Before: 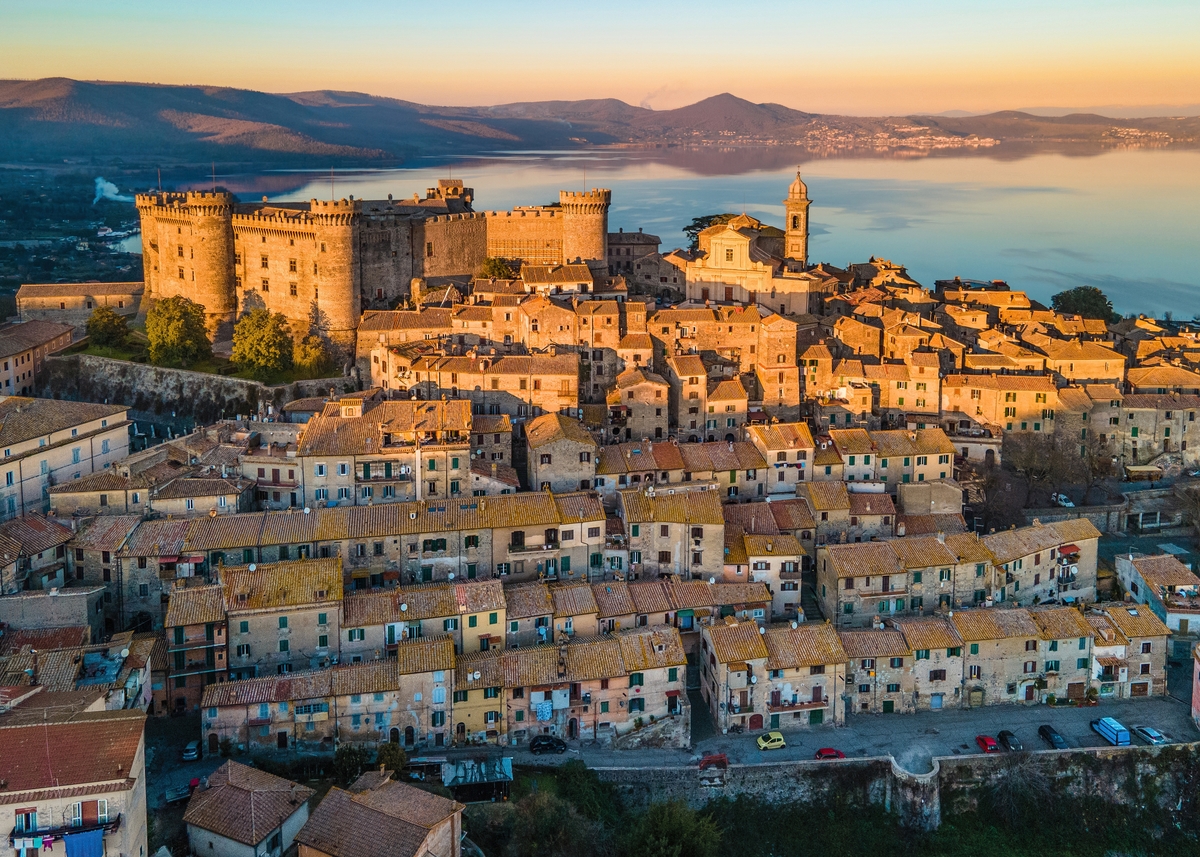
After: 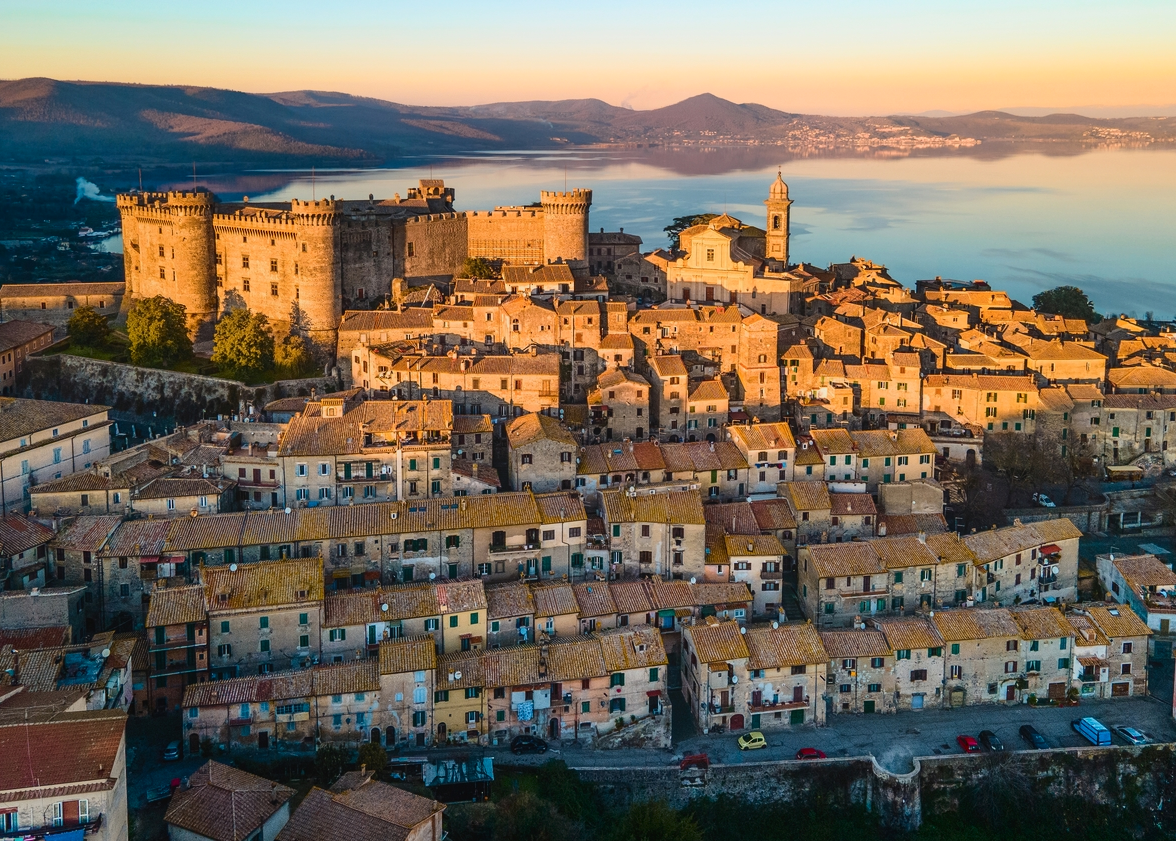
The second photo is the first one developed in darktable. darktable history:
contrast equalizer: y [[0.546, 0.552, 0.554, 0.554, 0.552, 0.546], [0.5 ×6], [0.5 ×6], [0 ×6], [0 ×6]], mix -0.988
crop: left 1.639%, right 0.285%, bottom 1.859%
tone curve: curves: ch0 [(0, 0) (0.003, 0.025) (0.011, 0.025) (0.025, 0.025) (0.044, 0.026) (0.069, 0.033) (0.1, 0.053) (0.136, 0.078) (0.177, 0.108) (0.224, 0.153) (0.277, 0.213) (0.335, 0.286) (0.399, 0.372) (0.468, 0.467) (0.543, 0.565) (0.623, 0.675) (0.709, 0.775) (0.801, 0.863) (0.898, 0.936) (1, 1)], color space Lab, independent channels, preserve colors none
